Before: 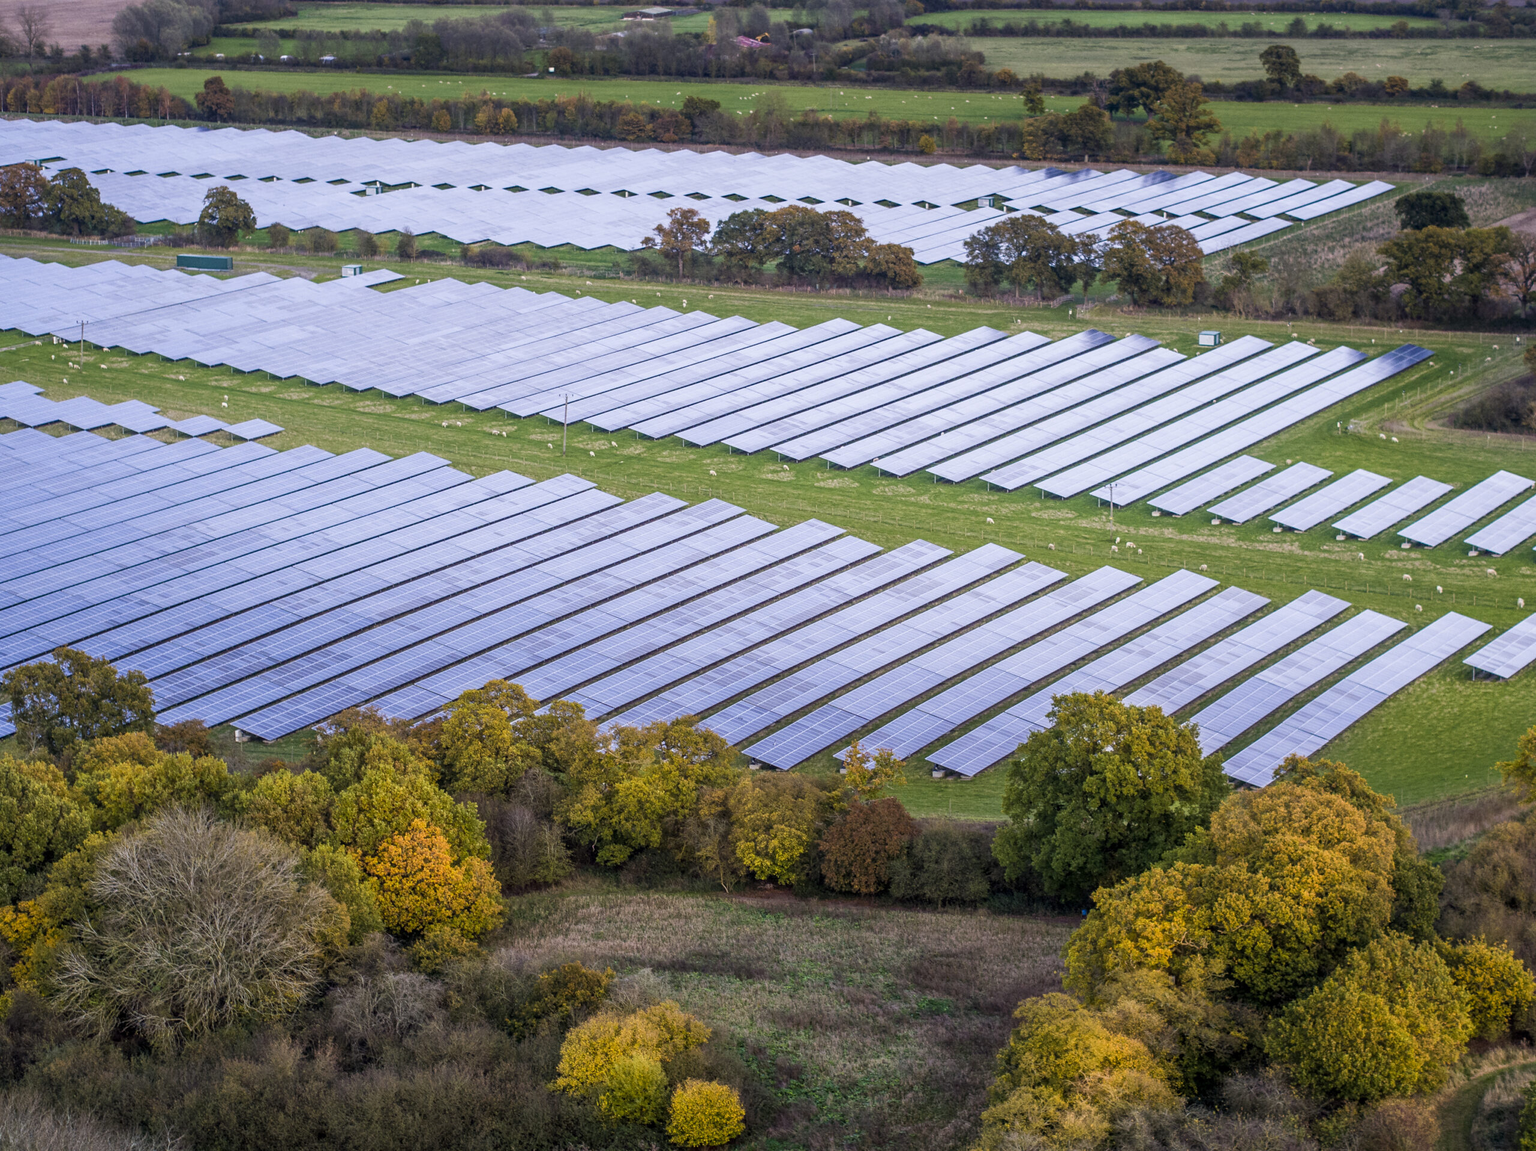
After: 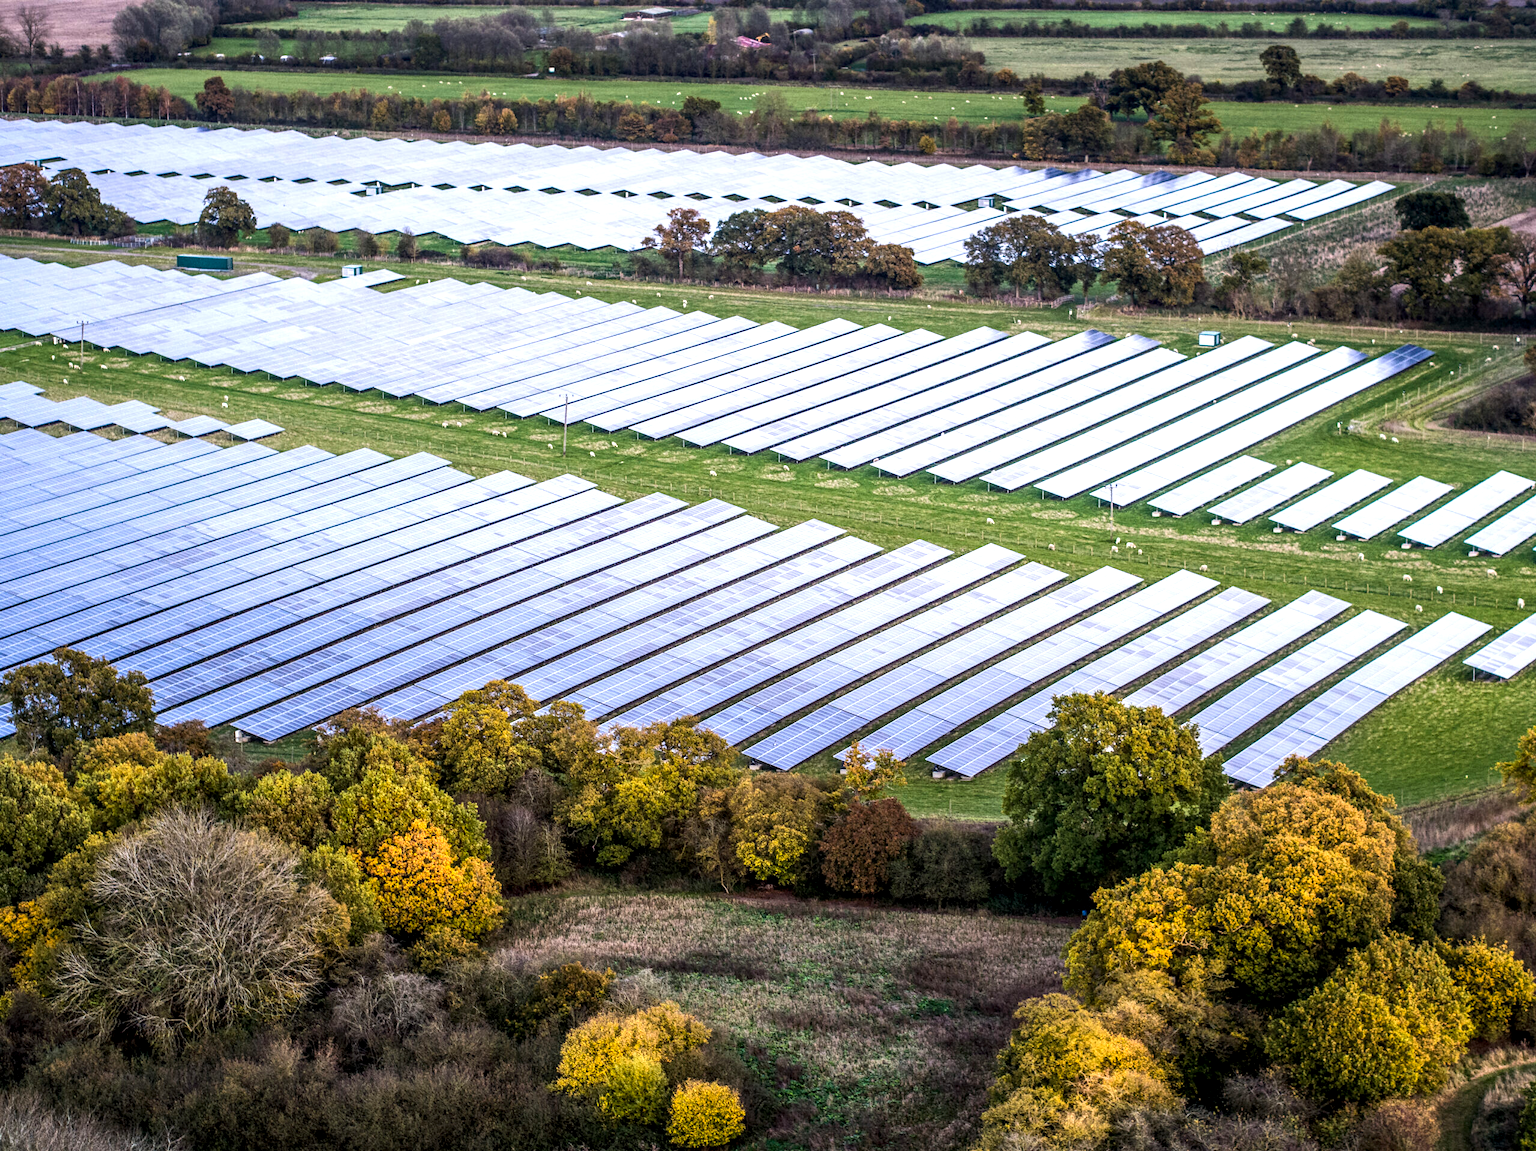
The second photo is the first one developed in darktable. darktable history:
tone equalizer: -8 EV -0.726 EV, -7 EV -0.708 EV, -6 EV -0.566 EV, -5 EV -0.395 EV, -3 EV 0.371 EV, -2 EV 0.6 EV, -1 EV 0.692 EV, +0 EV 0.771 EV, edges refinement/feathering 500, mask exposure compensation -1.57 EV, preserve details no
local contrast: detail 130%
